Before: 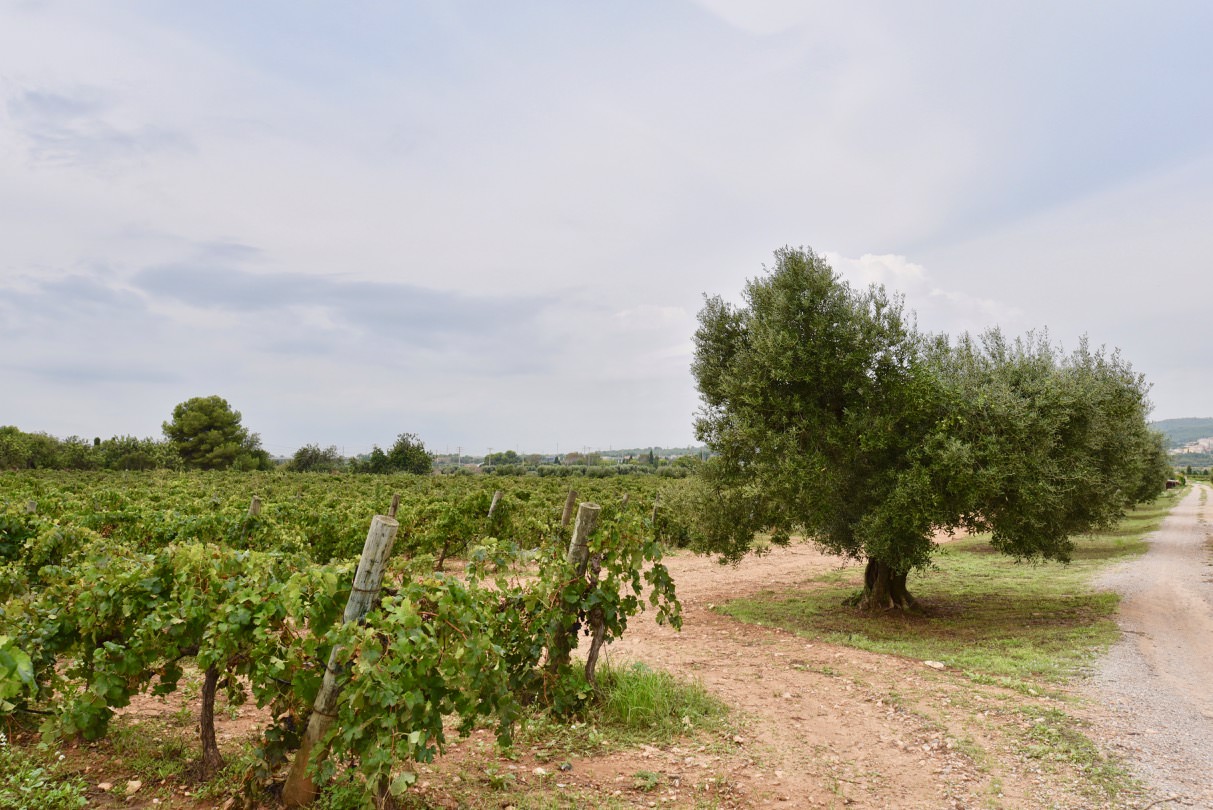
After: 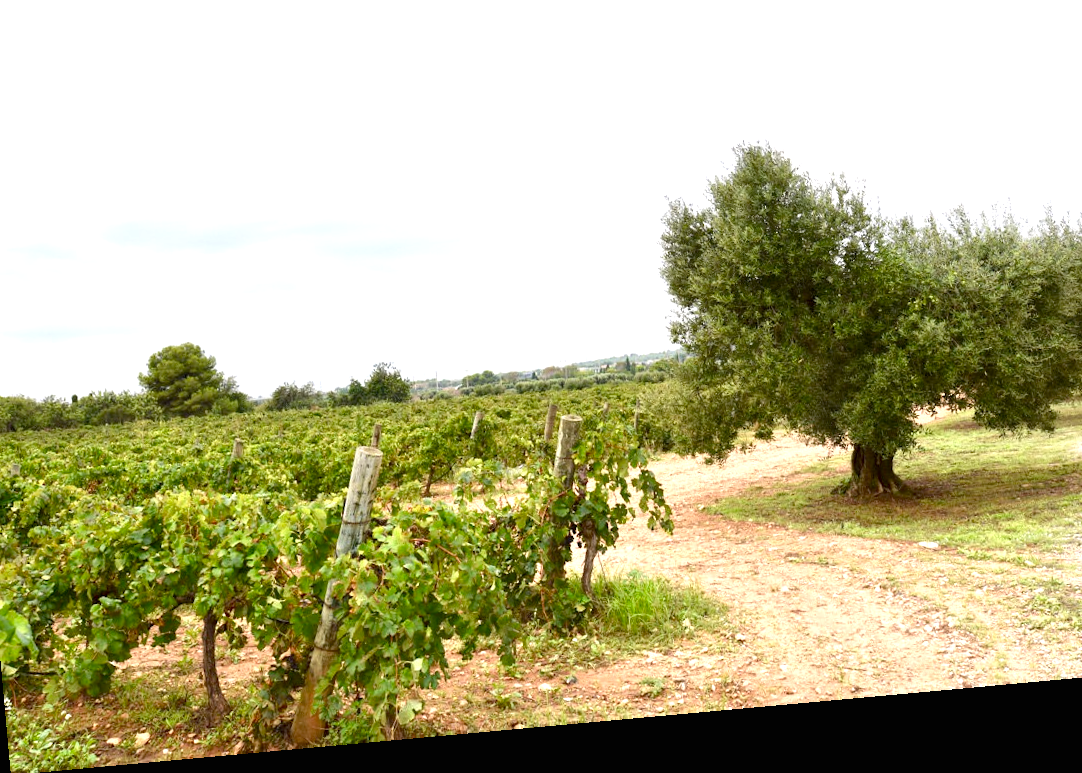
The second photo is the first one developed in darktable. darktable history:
exposure: black level correction 0, exposure 0.95 EV, compensate exposure bias true, compensate highlight preservation false
rotate and perspective: rotation -5.2°, automatic cropping off
crop and rotate: left 4.842%, top 15.51%, right 10.668%
